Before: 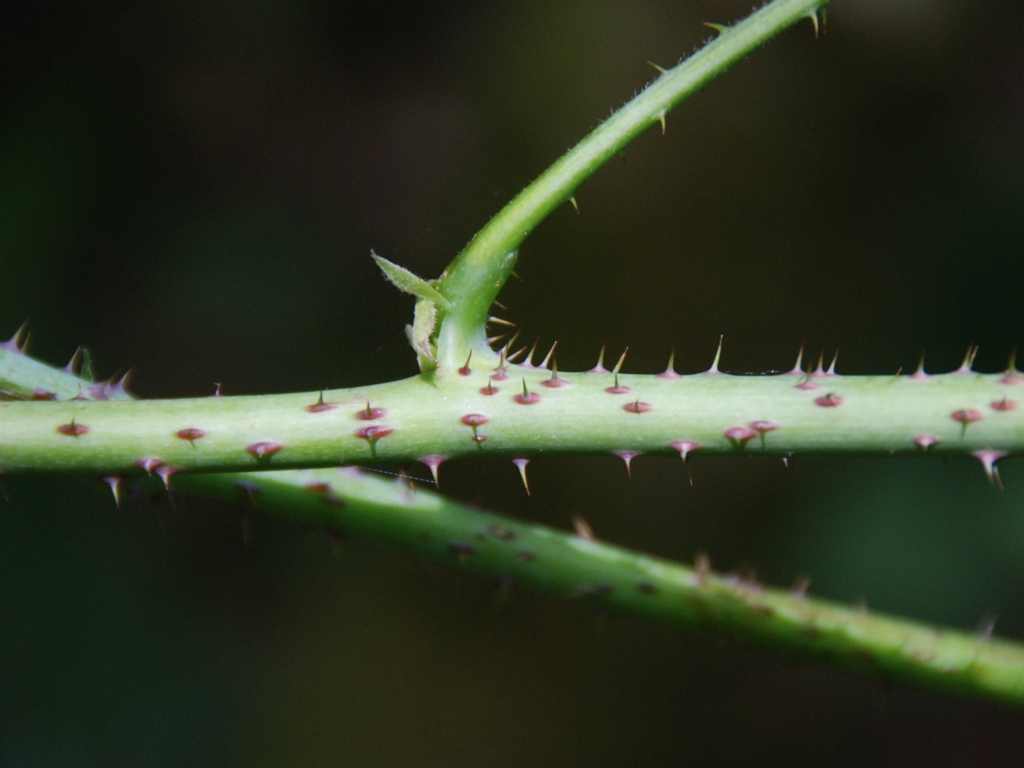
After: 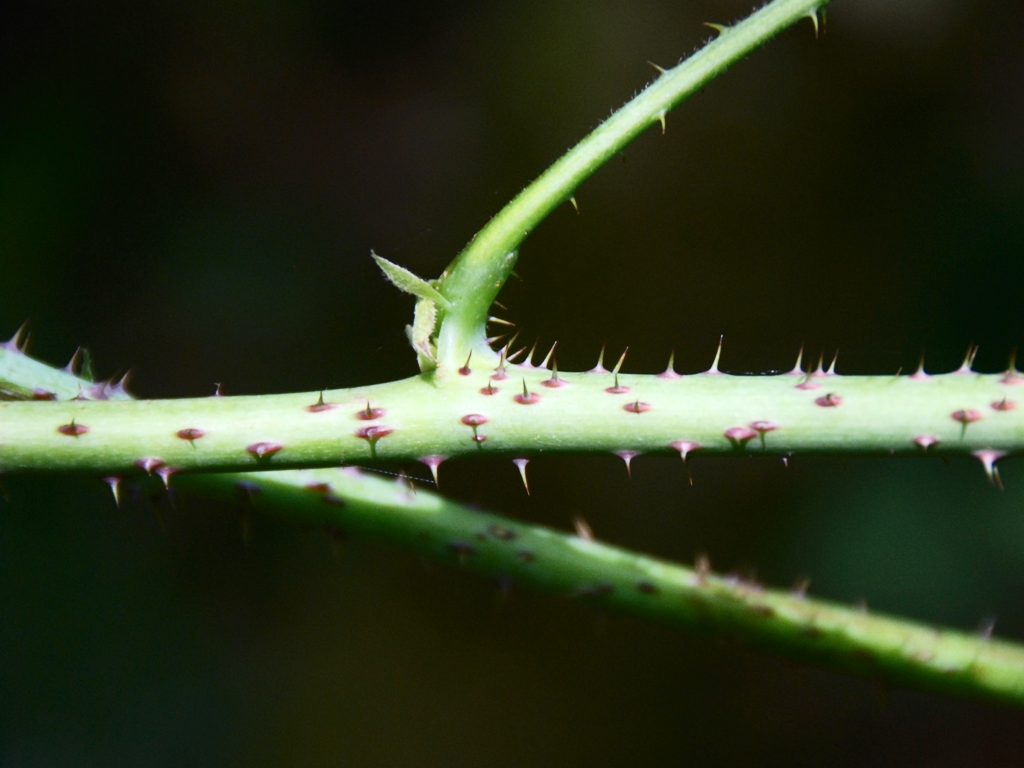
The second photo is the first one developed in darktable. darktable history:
exposure: exposure -0.04 EV, compensate exposure bias true, compensate highlight preservation false
contrast brightness saturation: contrast 0.218
